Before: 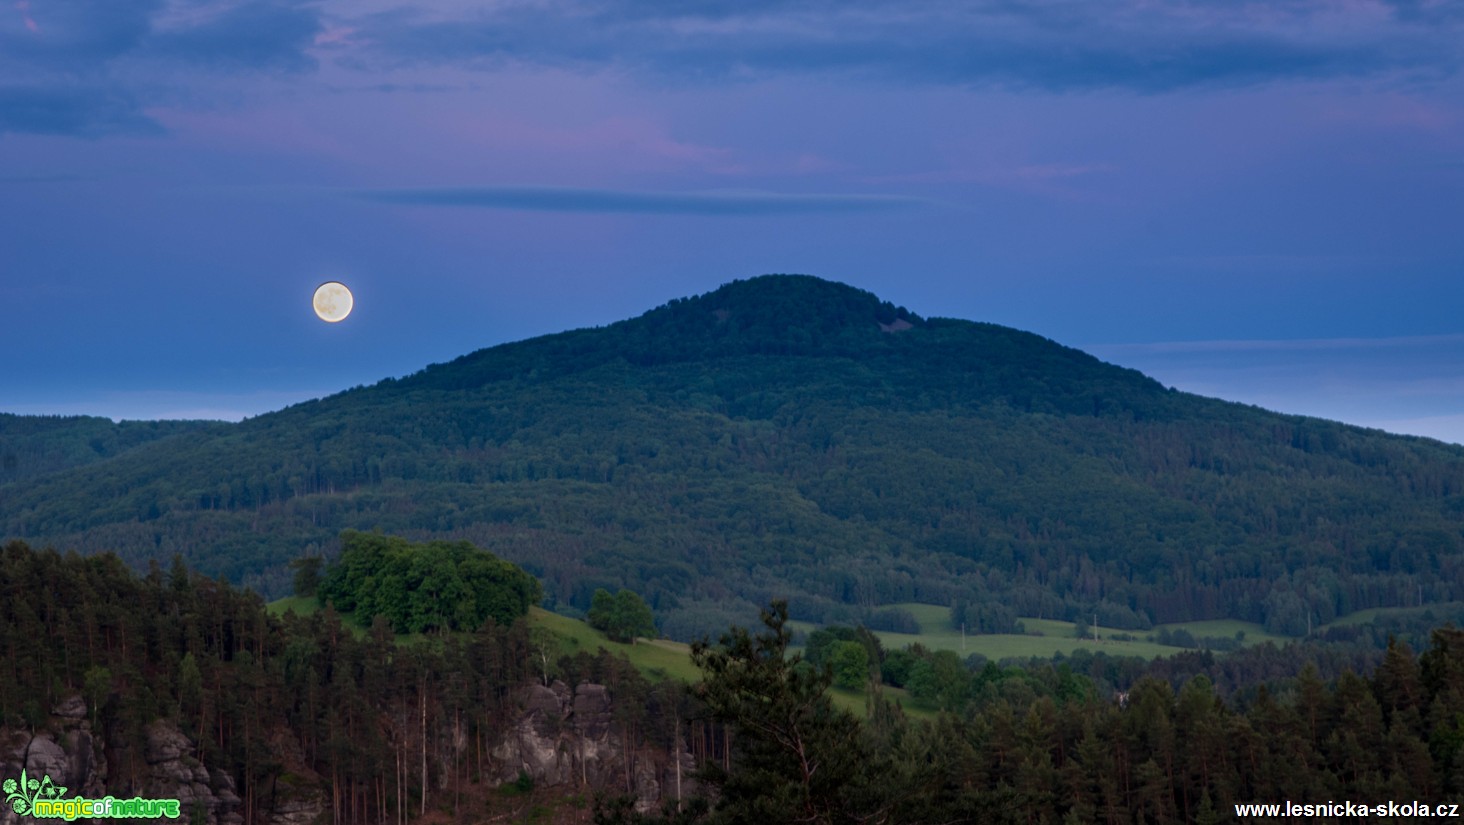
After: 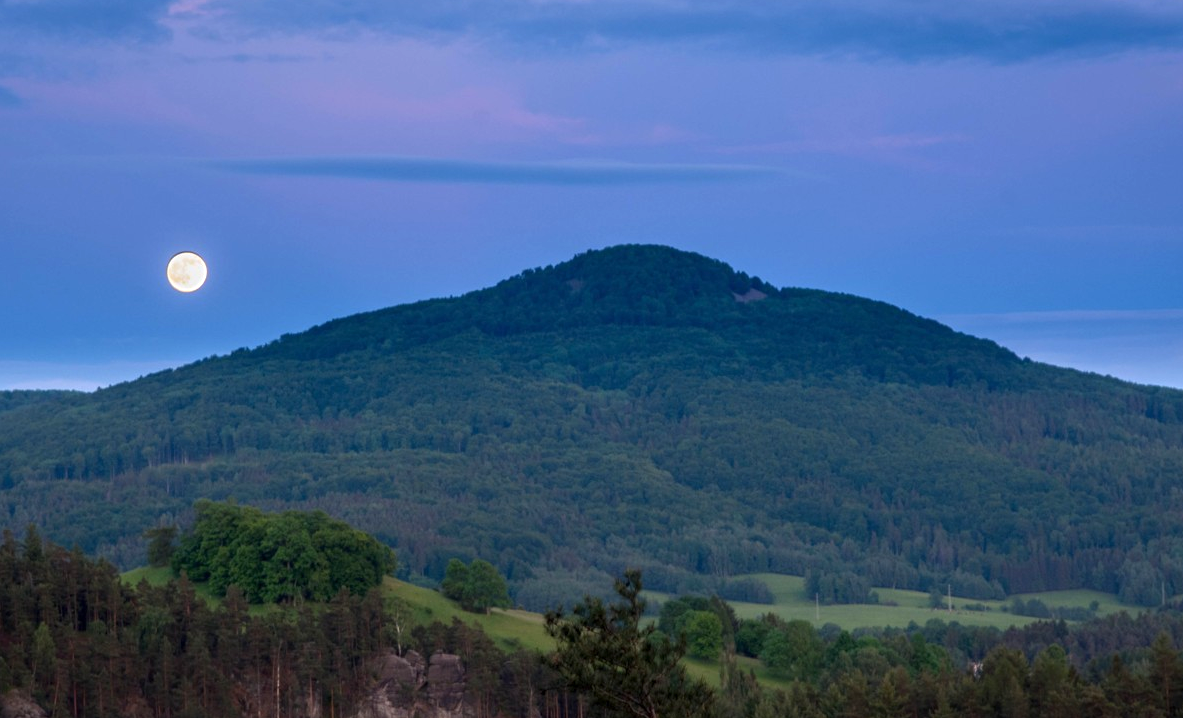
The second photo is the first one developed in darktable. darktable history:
exposure: exposure 0.561 EV, compensate highlight preservation false
crop: left 9.977%, top 3.642%, right 9.153%, bottom 9.309%
